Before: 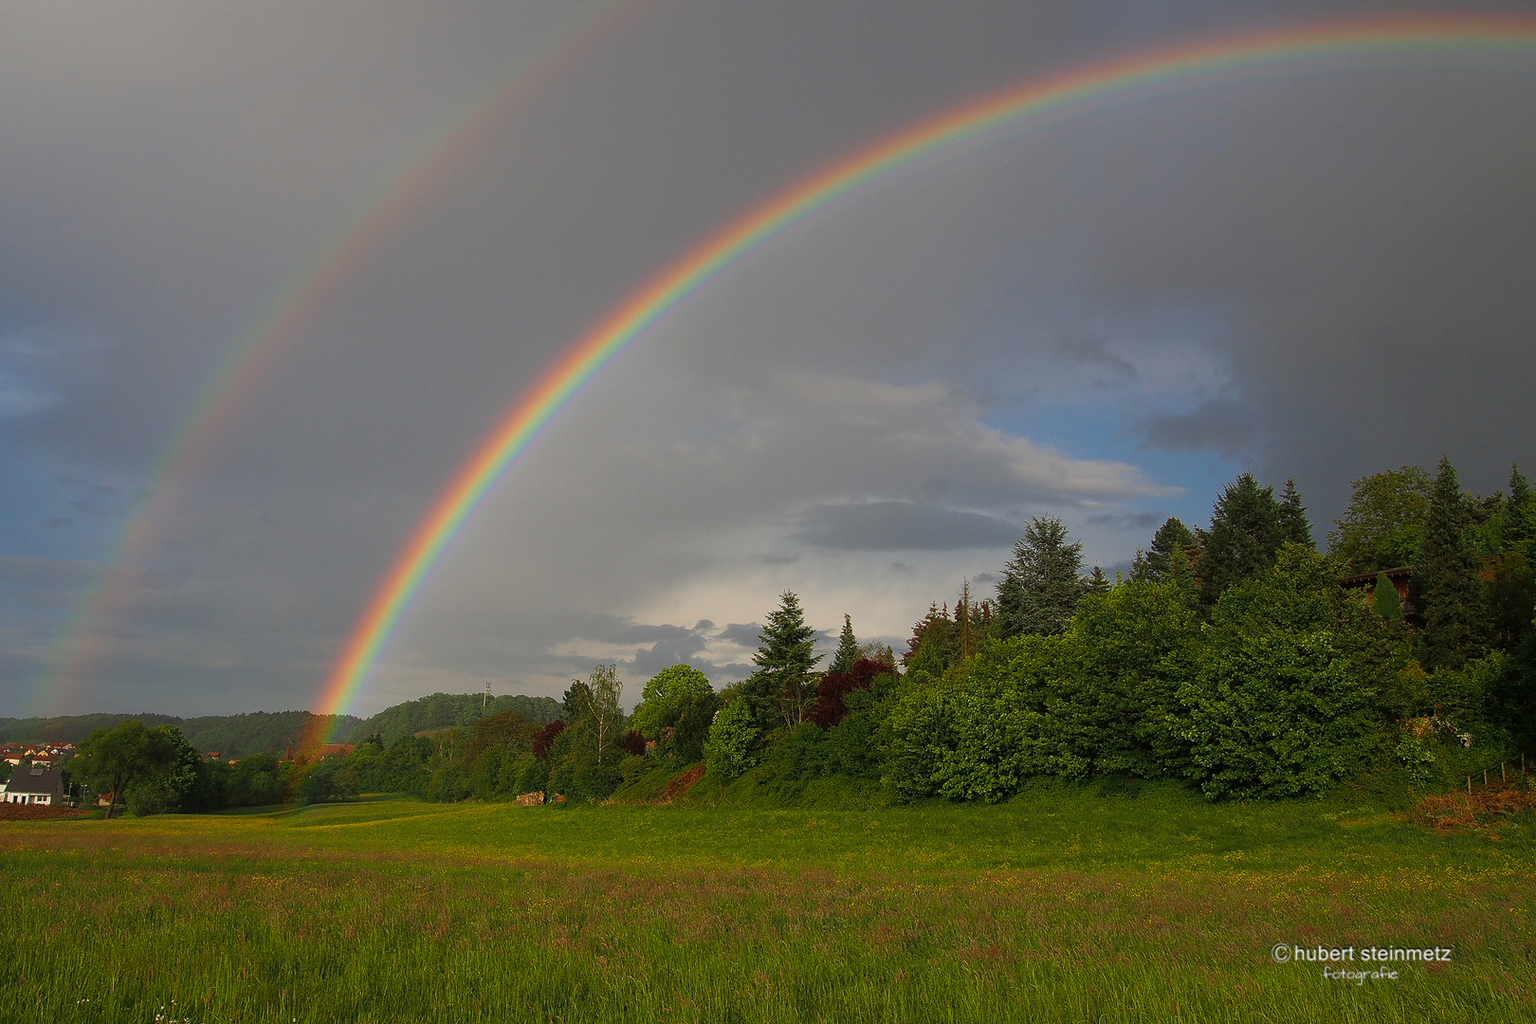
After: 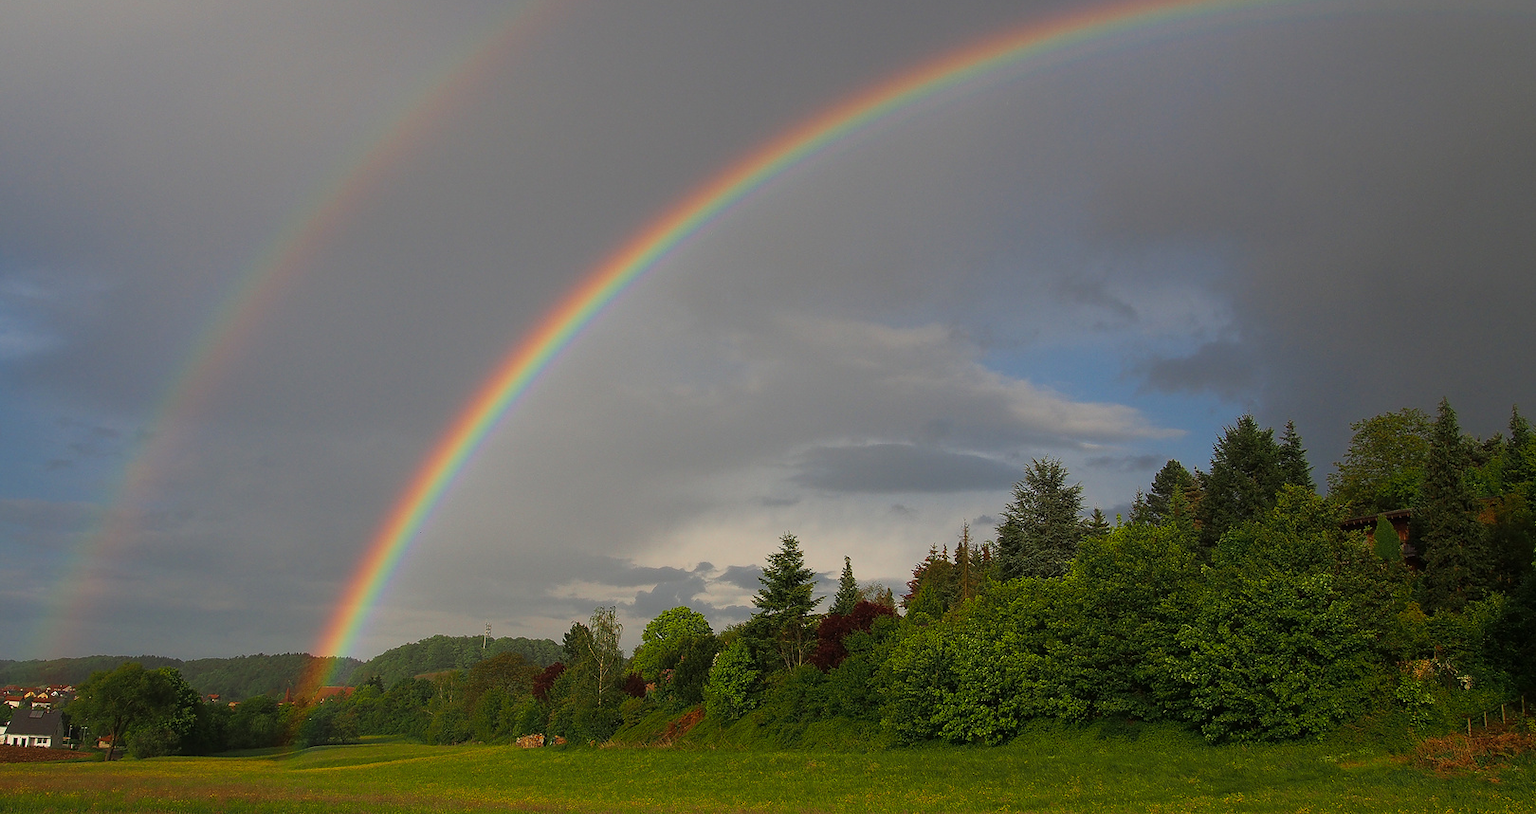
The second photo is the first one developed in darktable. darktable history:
crop and rotate: top 5.657%, bottom 14.8%
